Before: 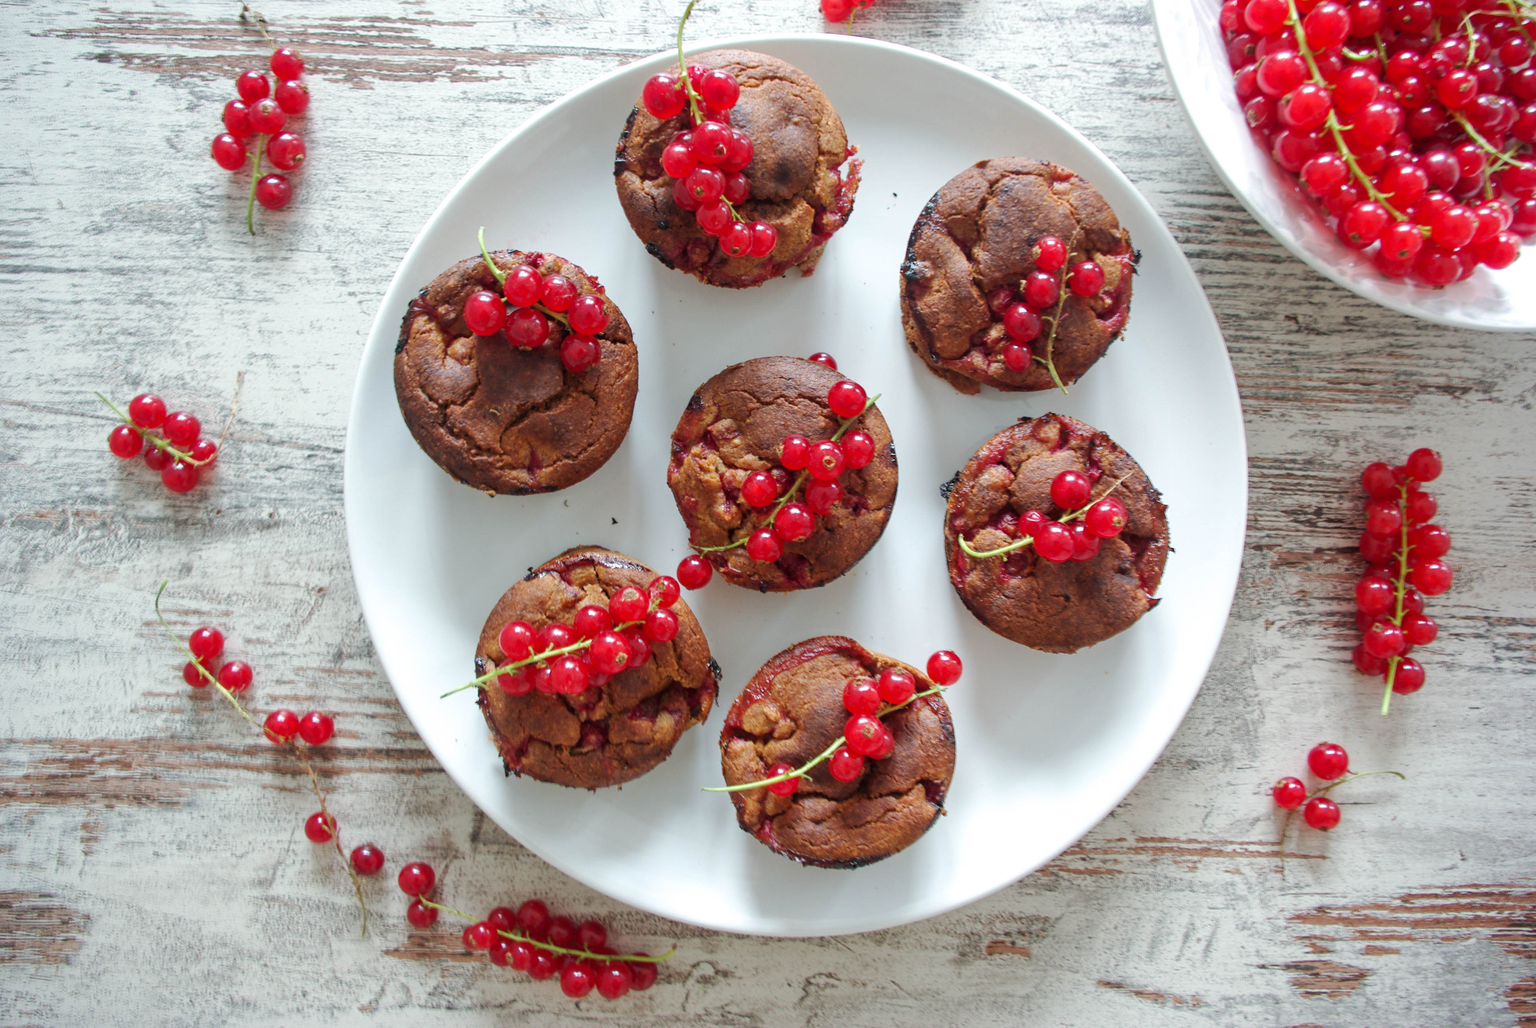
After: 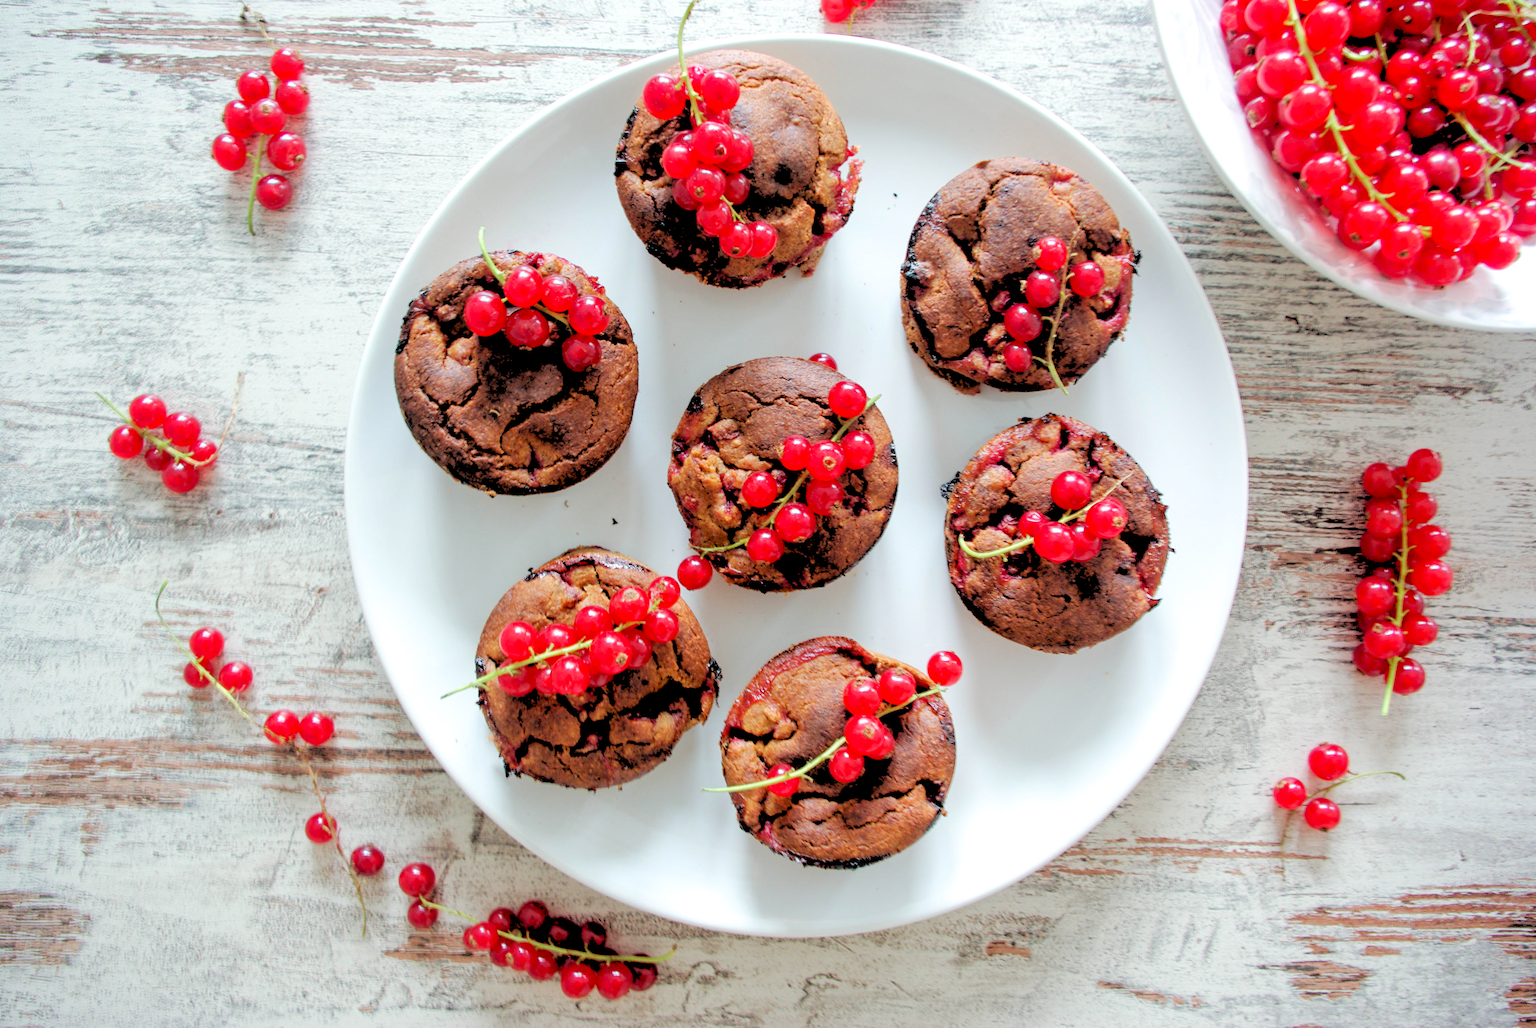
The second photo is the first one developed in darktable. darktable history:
rgb levels: levels [[0.027, 0.429, 0.996], [0, 0.5, 1], [0, 0.5, 1]]
exposure: black level correction 0.007, compensate highlight preservation false
